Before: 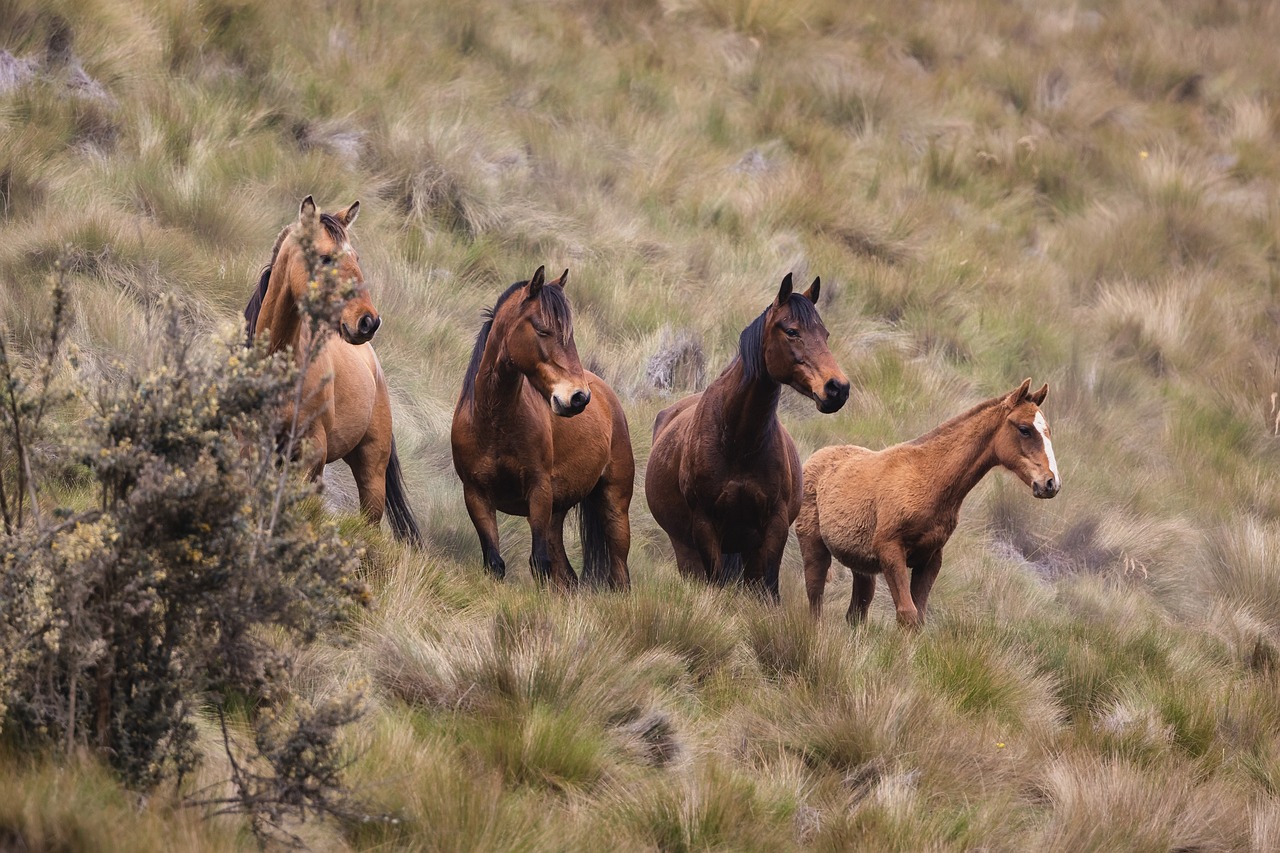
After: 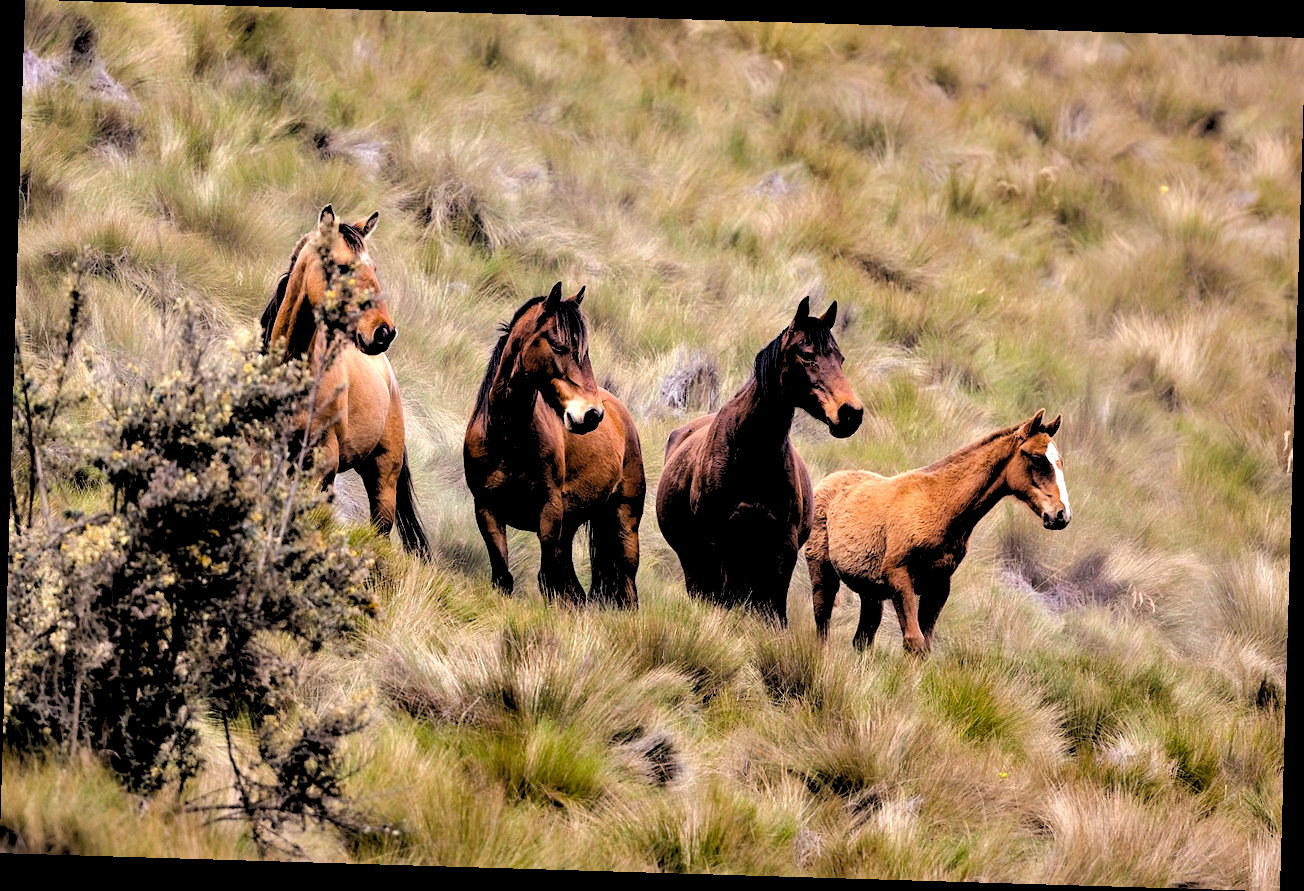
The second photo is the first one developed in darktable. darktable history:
color balance rgb: perceptual saturation grading › global saturation 25%, perceptual brilliance grading › mid-tones 10%, perceptual brilliance grading › shadows 15%, global vibrance 20%
contrast equalizer: y [[0.601, 0.6, 0.598, 0.598, 0.6, 0.601], [0.5 ×6], [0.5 ×6], [0 ×6], [0 ×6]]
rotate and perspective: rotation 1.72°, automatic cropping off
rgb levels: levels [[0.029, 0.461, 0.922], [0, 0.5, 1], [0, 0.5, 1]]
